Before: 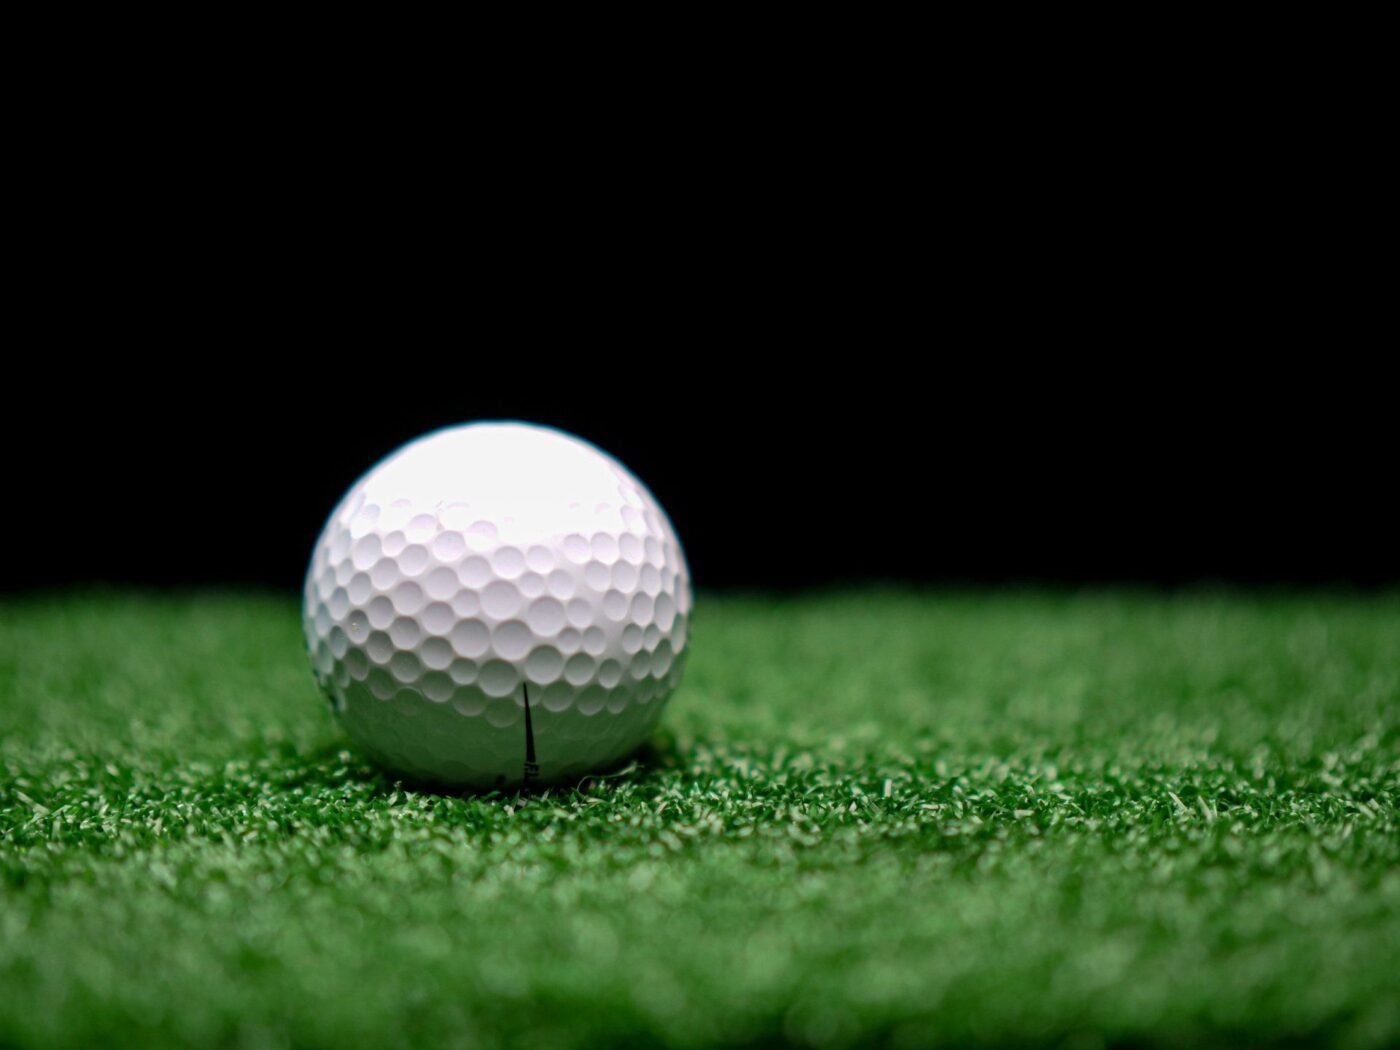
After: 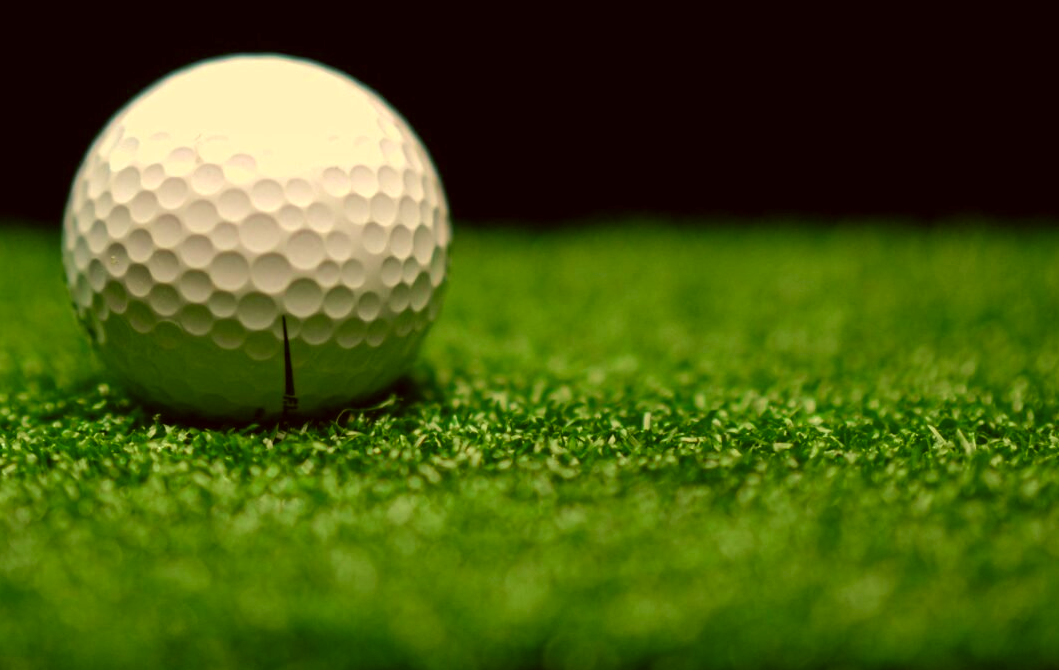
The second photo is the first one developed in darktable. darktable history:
crop and rotate: left 17.299%, top 35.115%, right 7.015%, bottom 1.024%
color correction: highlights a* 0.162, highlights b* 29.53, shadows a* -0.162, shadows b* 21.09
